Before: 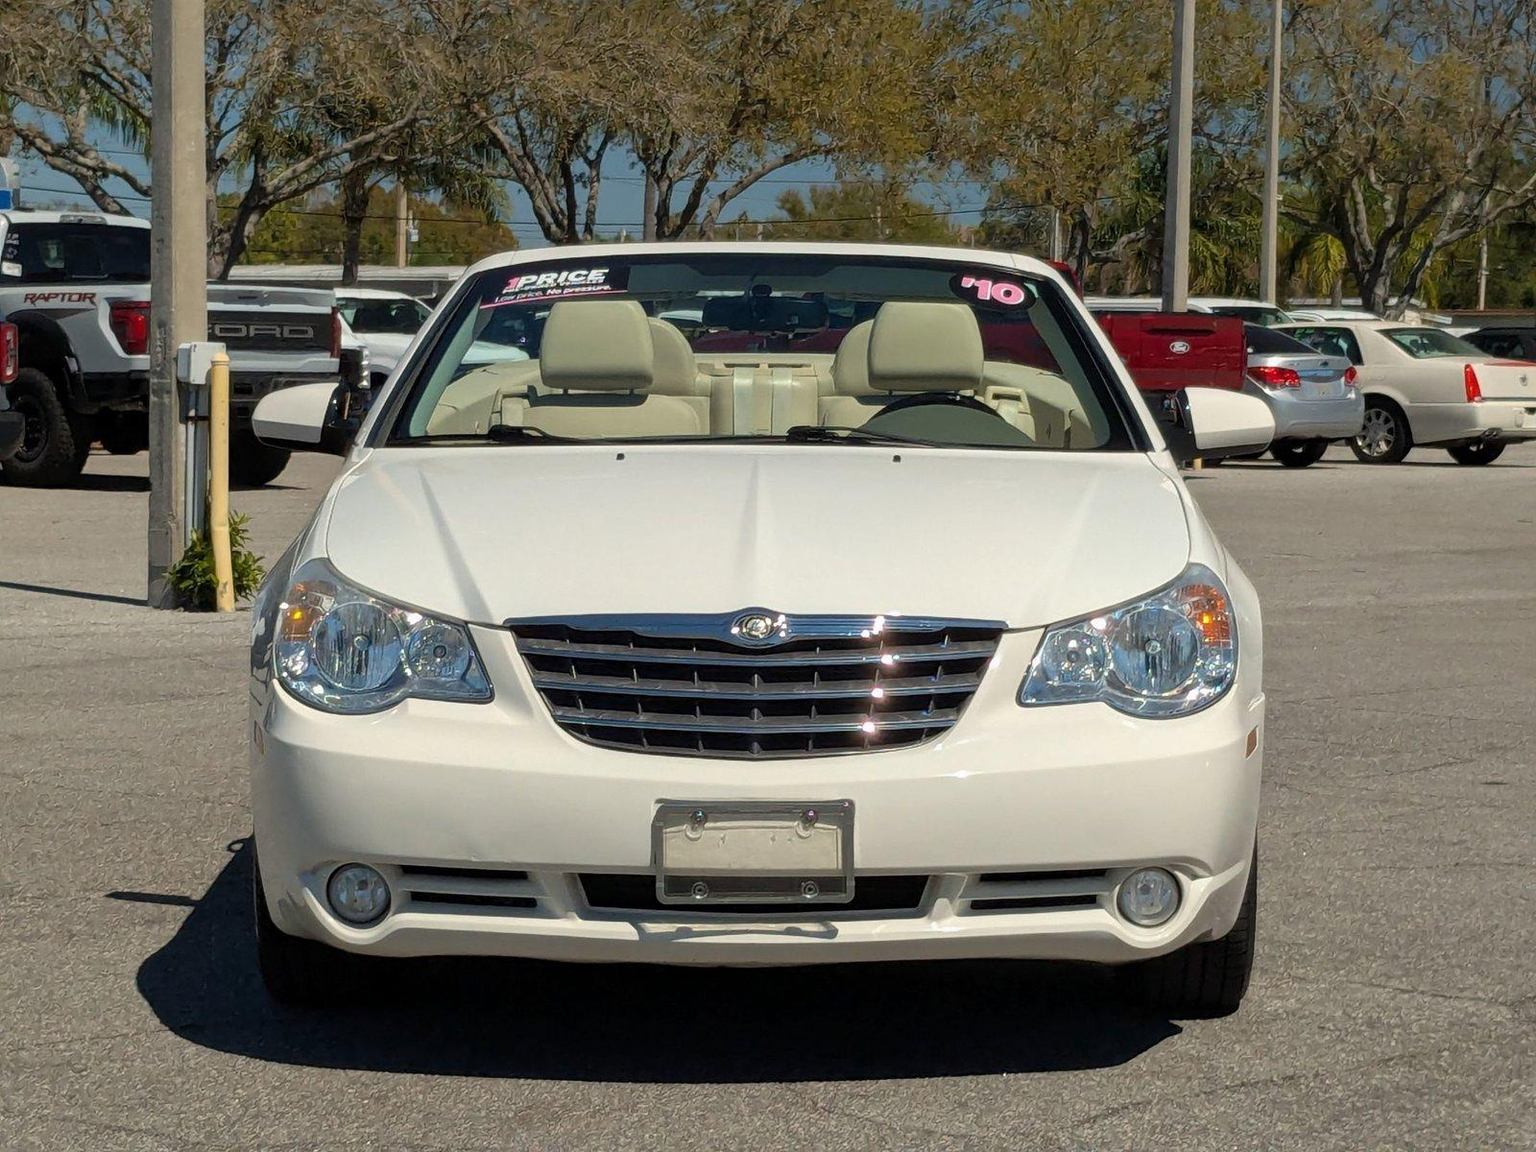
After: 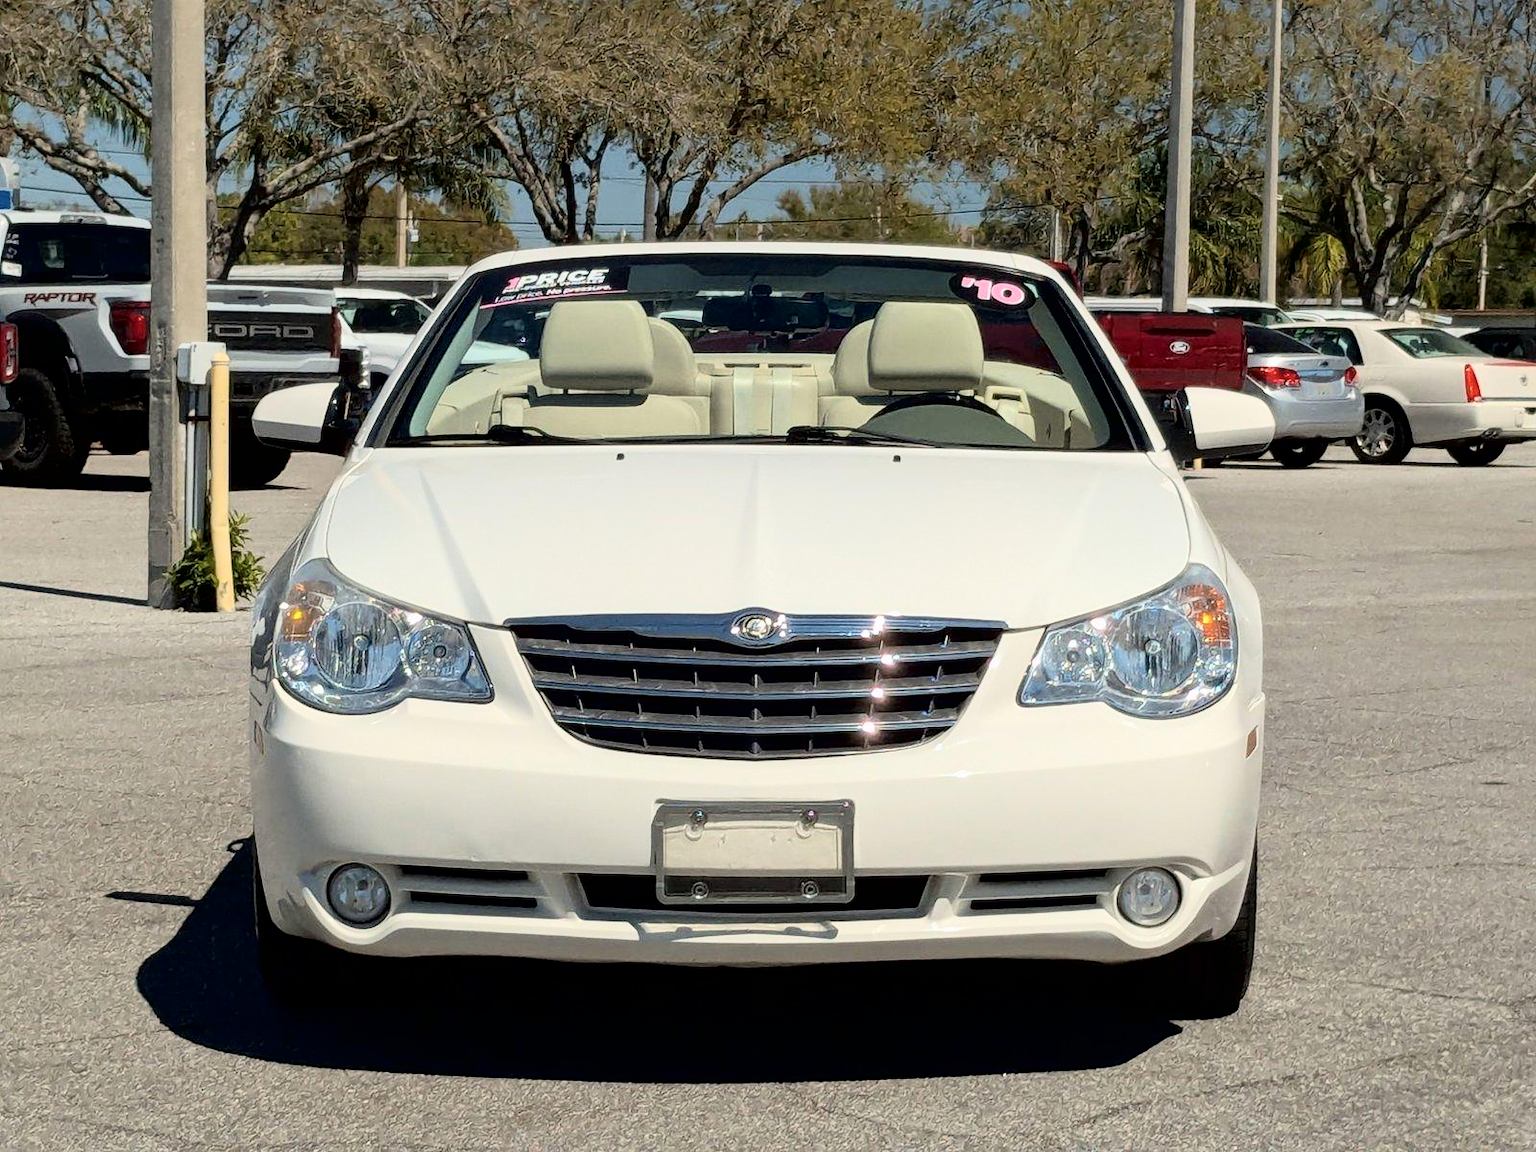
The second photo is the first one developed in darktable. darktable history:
tone curve: curves: ch0 [(0, 0) (0.082, 0.02) (0.129, 0.078) (0.275, 0.301) (0.67, 0.809) (1, 1)], color space Lab, independent channels, preserve colors none
color correction: highlights b* 0.042
